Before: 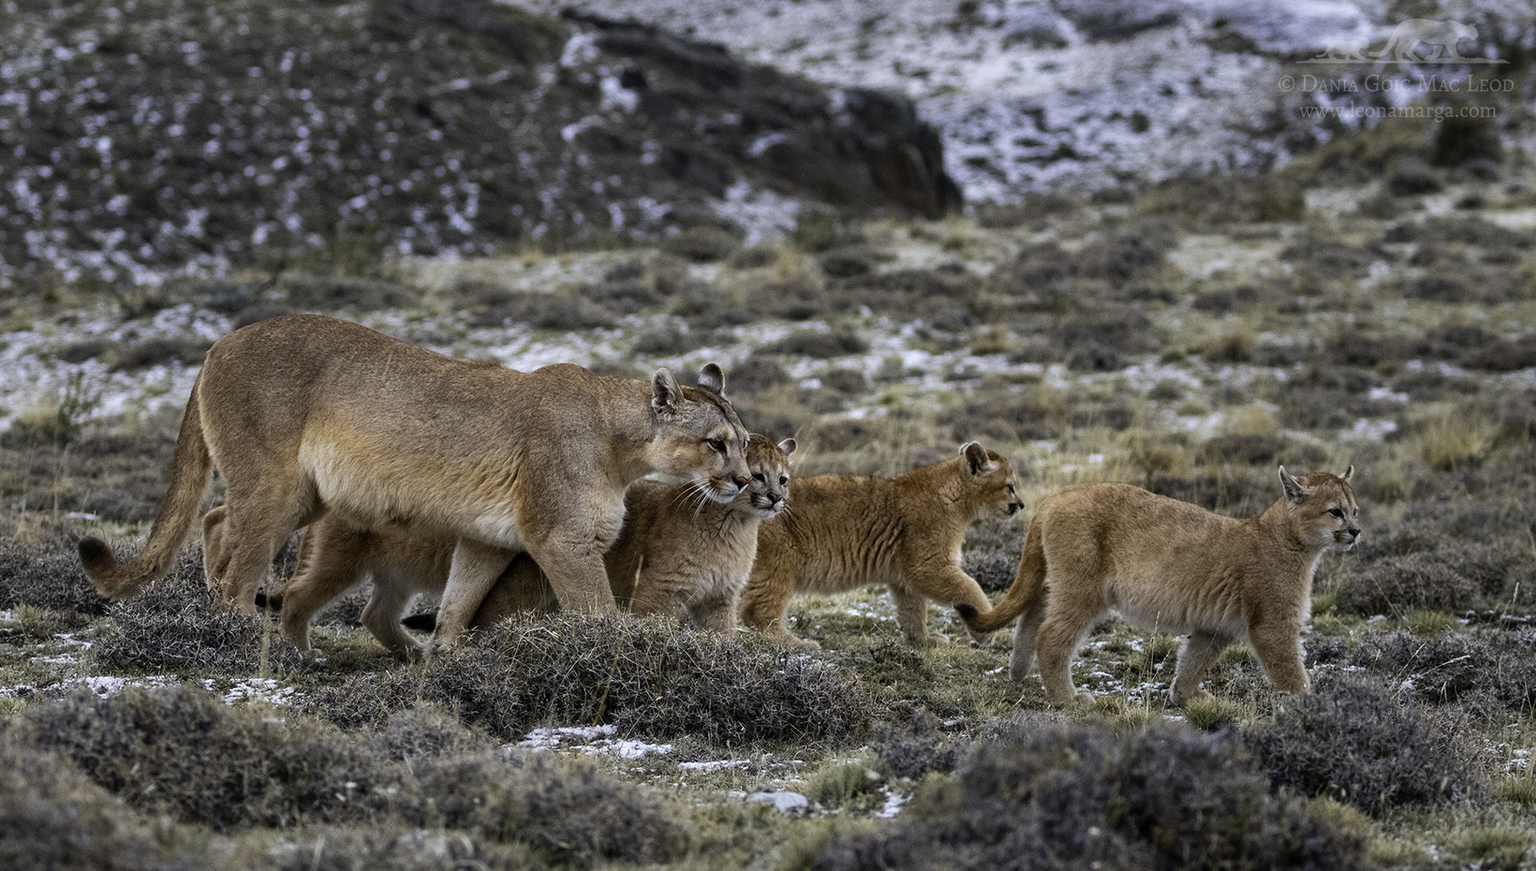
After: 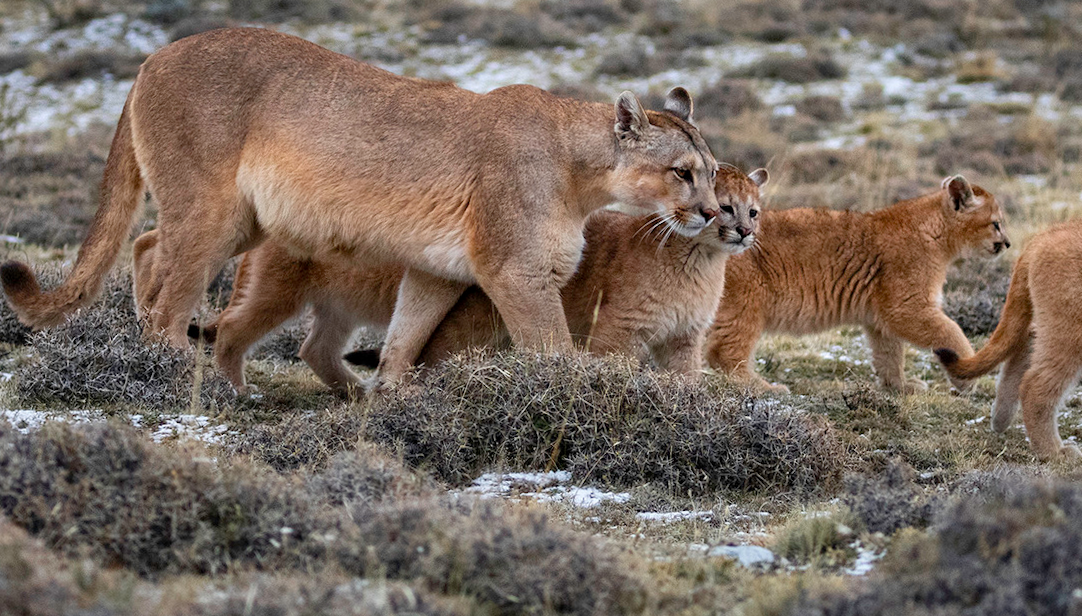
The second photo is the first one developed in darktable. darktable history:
crop and rotate: angle -0.986°, left 3.69%, top 31.737%, right 28.336%
